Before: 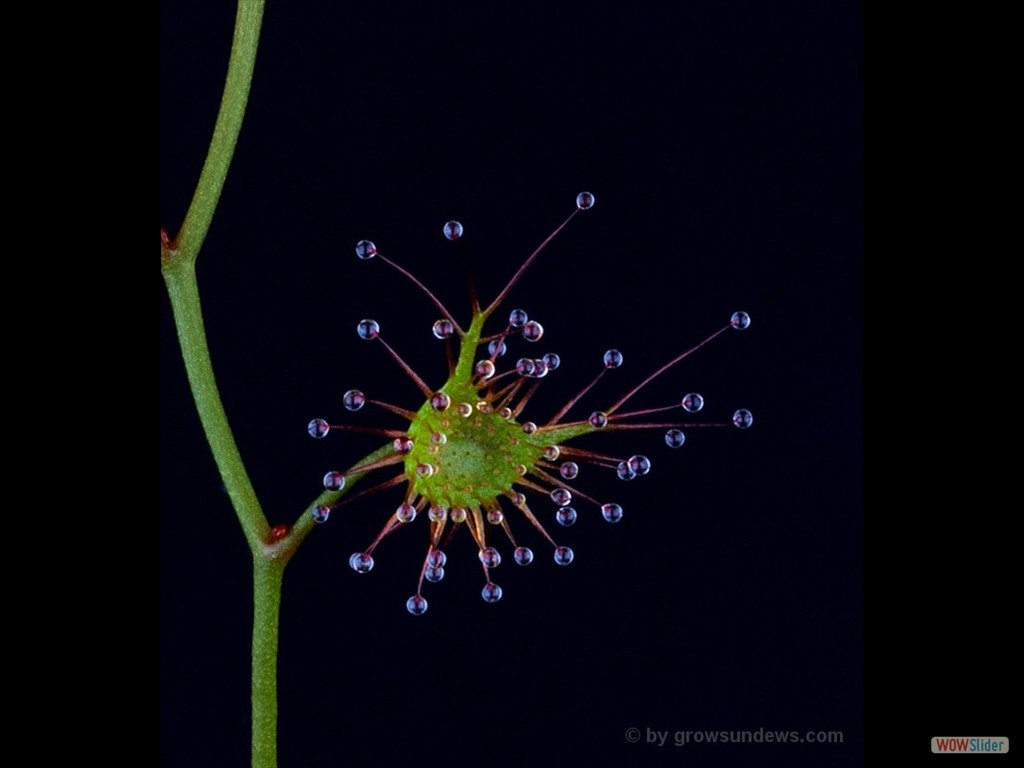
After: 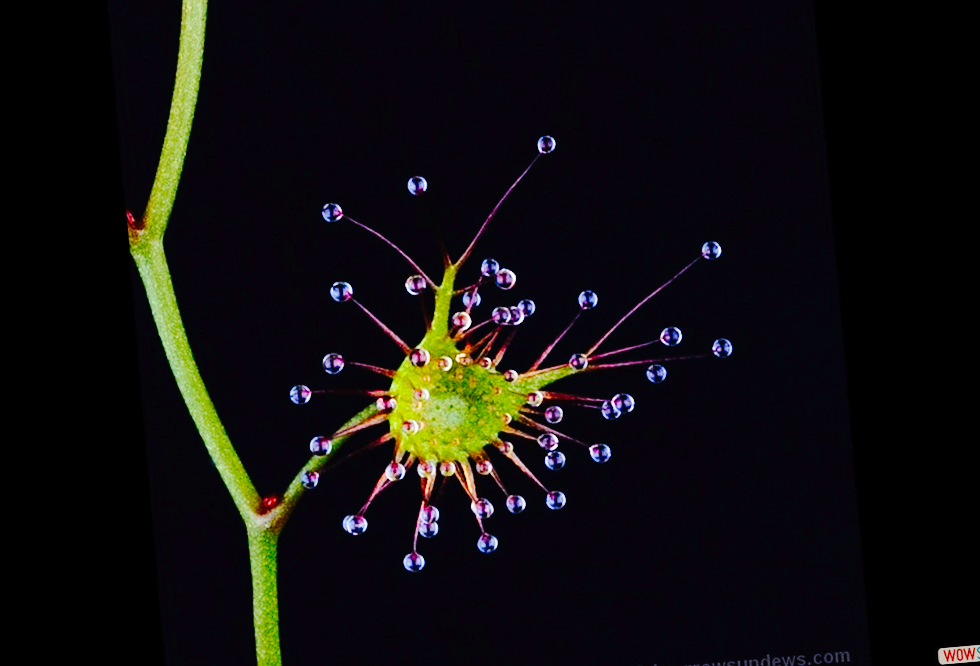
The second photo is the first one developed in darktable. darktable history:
tone curve: curves: ch0 [(0, 0) (0.003, 0.014) (0.011, 0.017) (0.025, 0.023) (0.044, 0.035) (0.069, 0.04) (0.1, 0.062) (0.136, 0.099) (0.177, 0.152) (0.224, 0.214) (0.277, 0.291) (0.335, 0.383) (0.399, 0.487) (0.468, 0.581) (0.543, 0.662) (0.623, 0.738) (0.709, 0.802) (0.801, 0.871) (0.898, 0.936) (1, 1)], preserve colors none
base curve: curves: ch0 [(0, 0) (0.028, 0.03) (0.121, 0.232) (0.46, 0.748) (0.859, 0.968) (1, 1)], preserve colors none
rotate and perspective: rotation -5°, crop left 0.05, crop right 0.952, crop top 0.11, crop bottom 0.89
